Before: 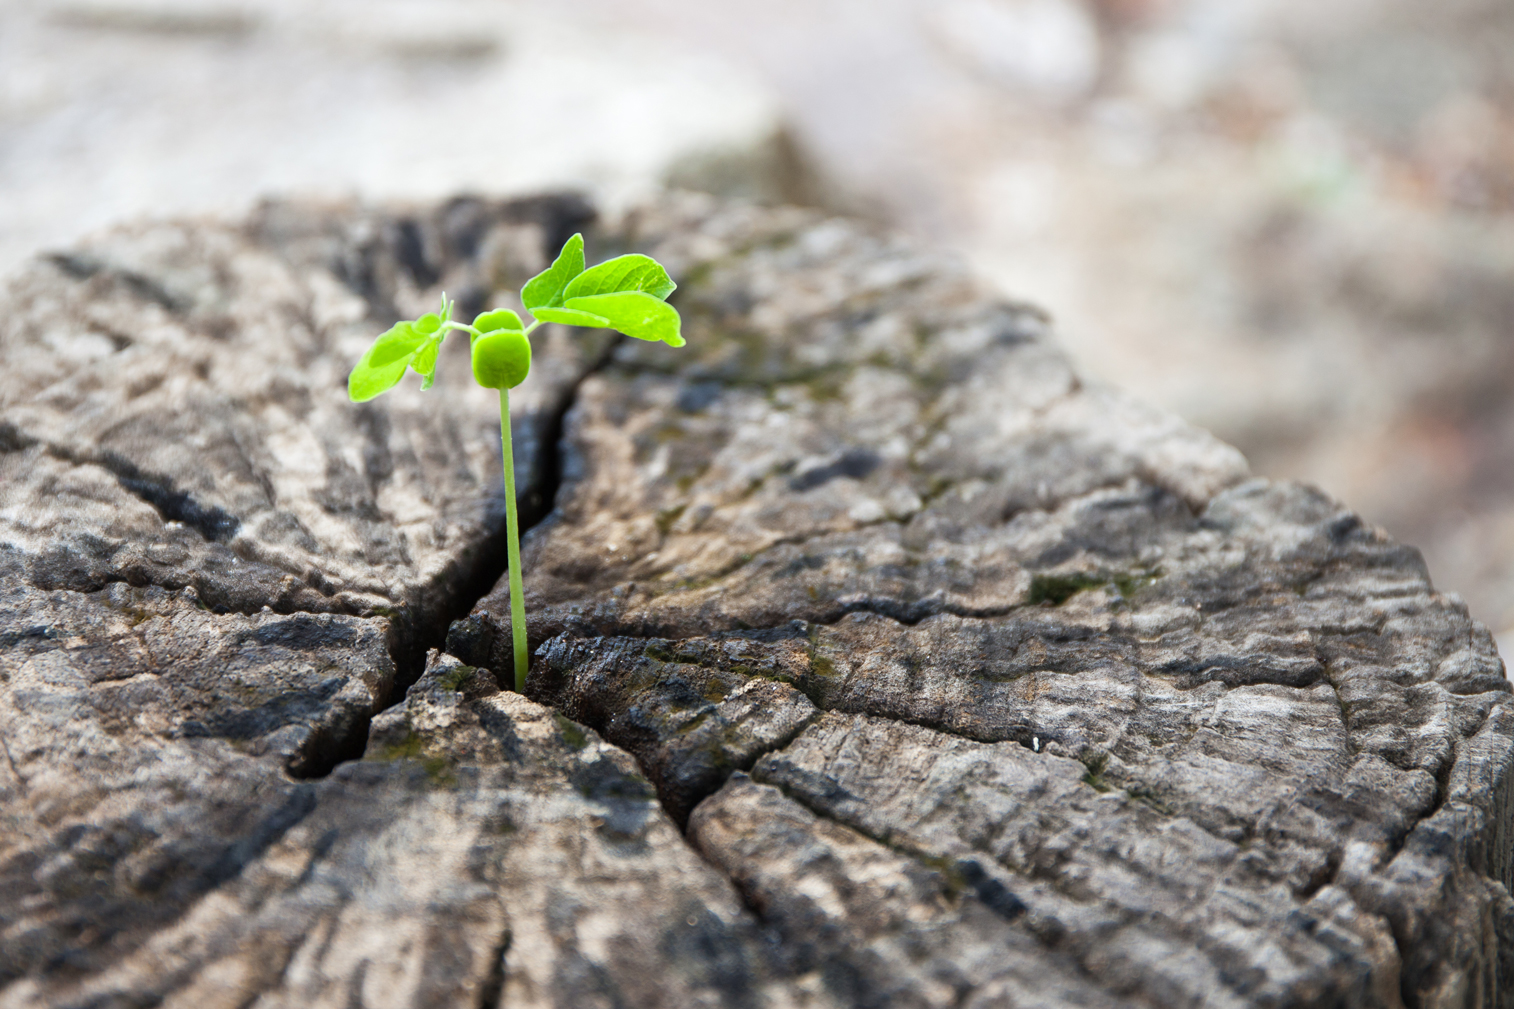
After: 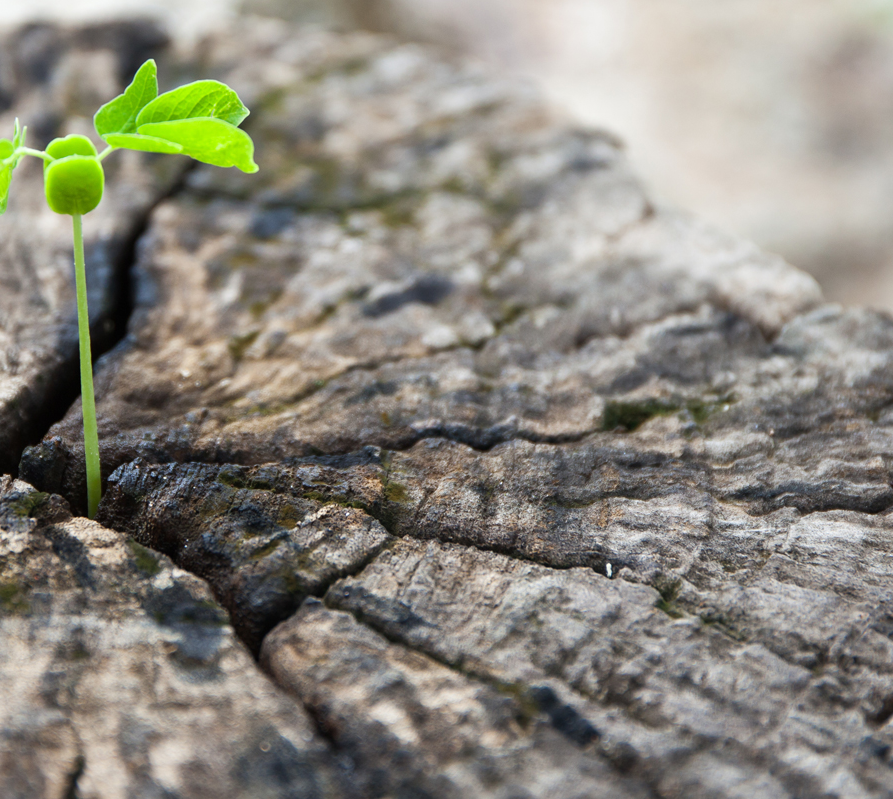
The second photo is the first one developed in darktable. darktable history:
crop and rotate: left 28.248%, top 17.342%, right 12.758%, bottom 3.405%
